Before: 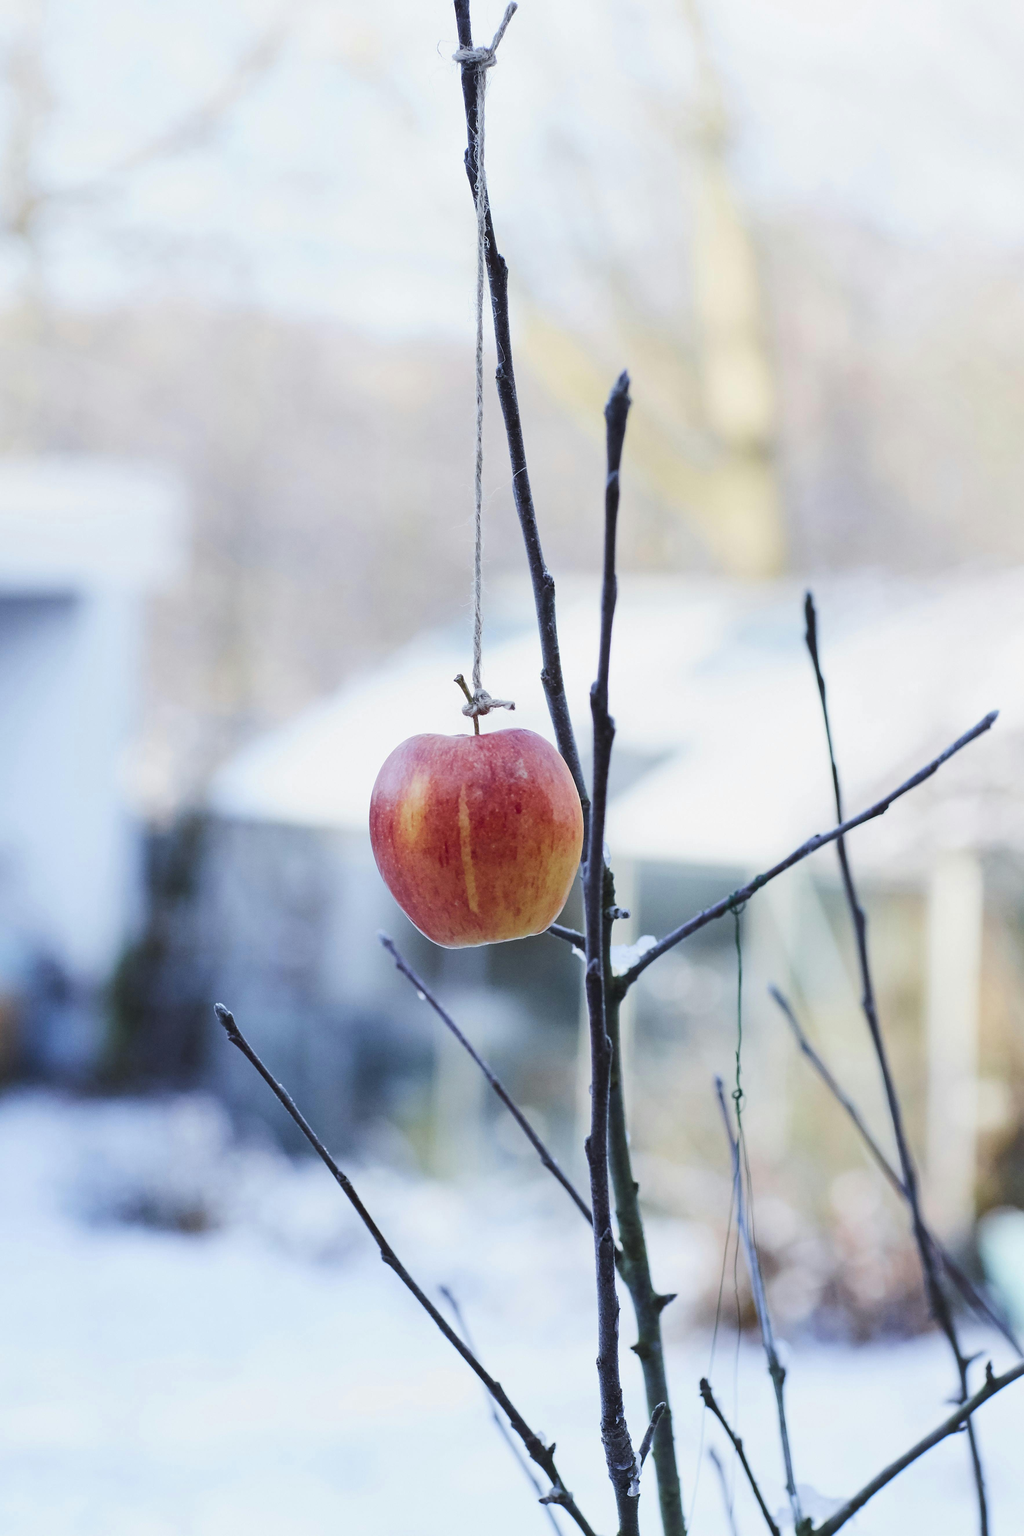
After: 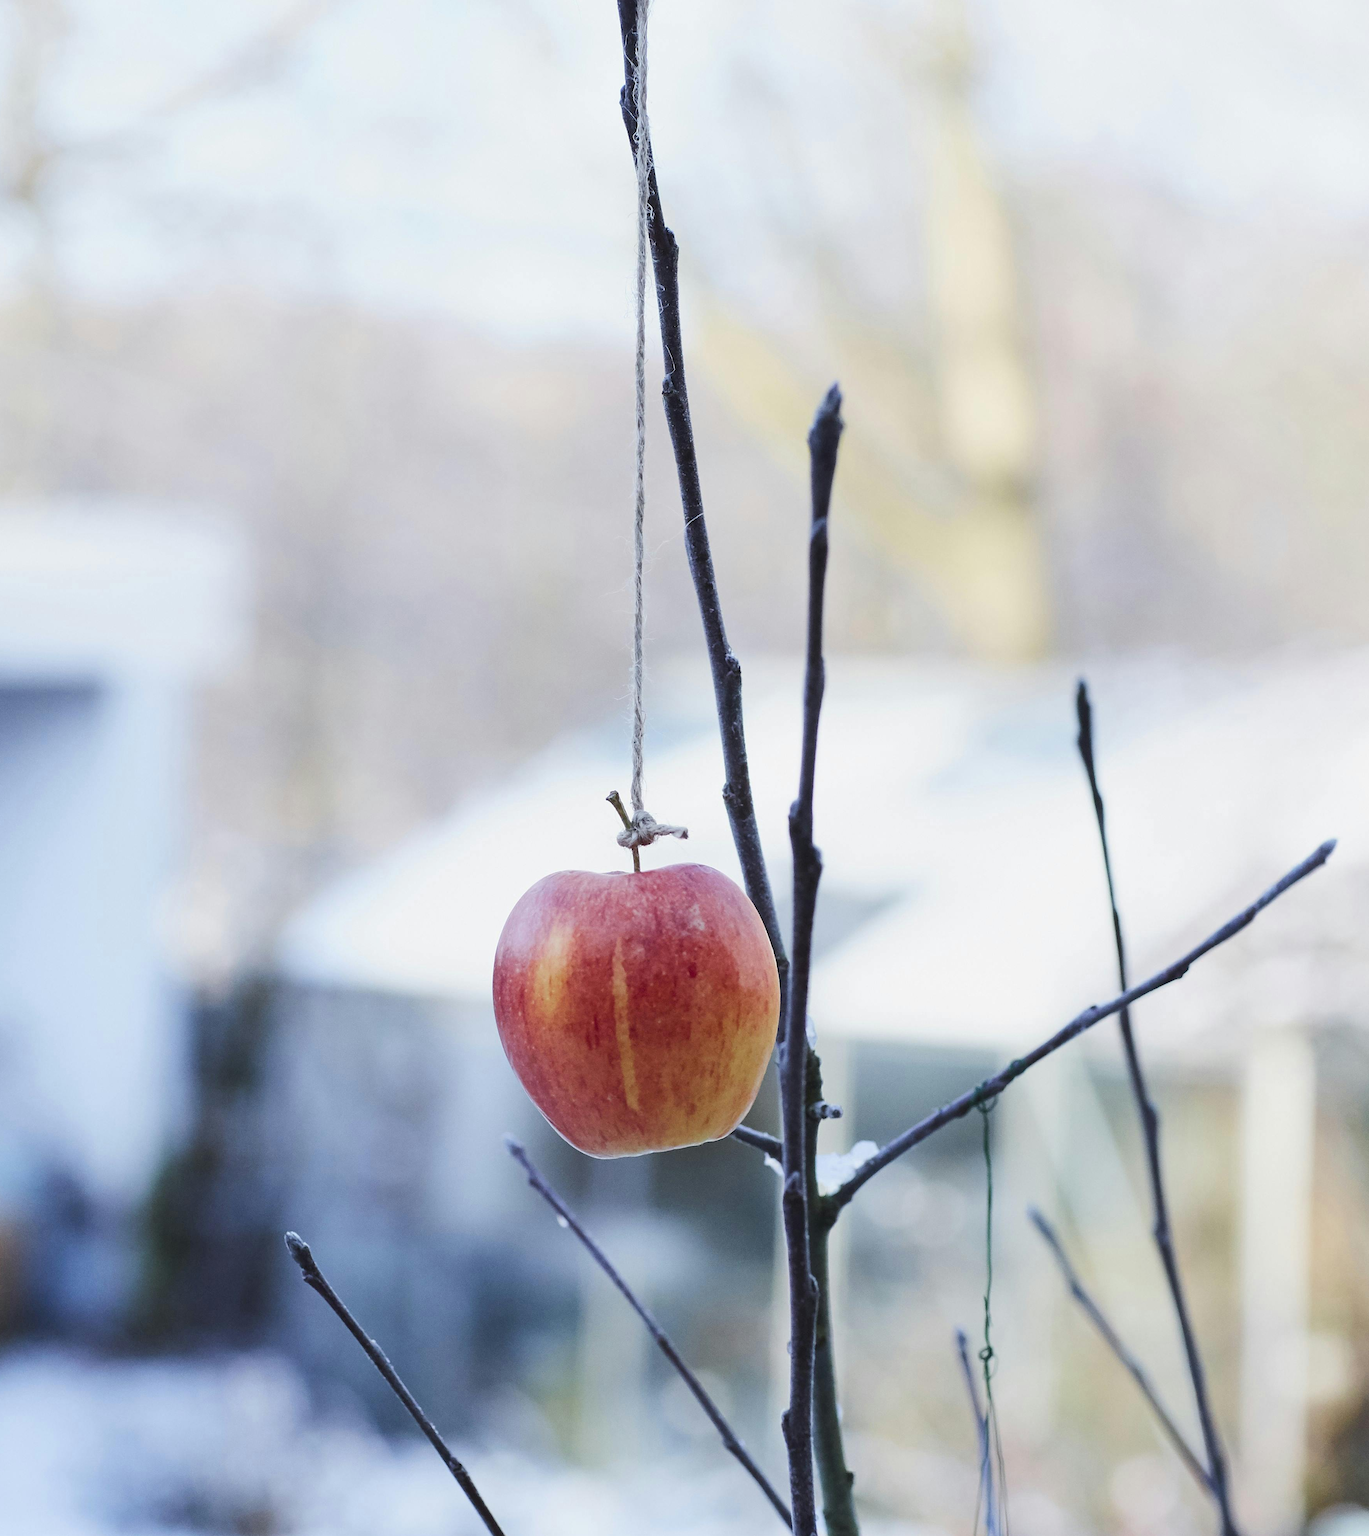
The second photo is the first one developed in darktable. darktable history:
crop: left 0.223%, top 5.521%, bottom 19.886%
